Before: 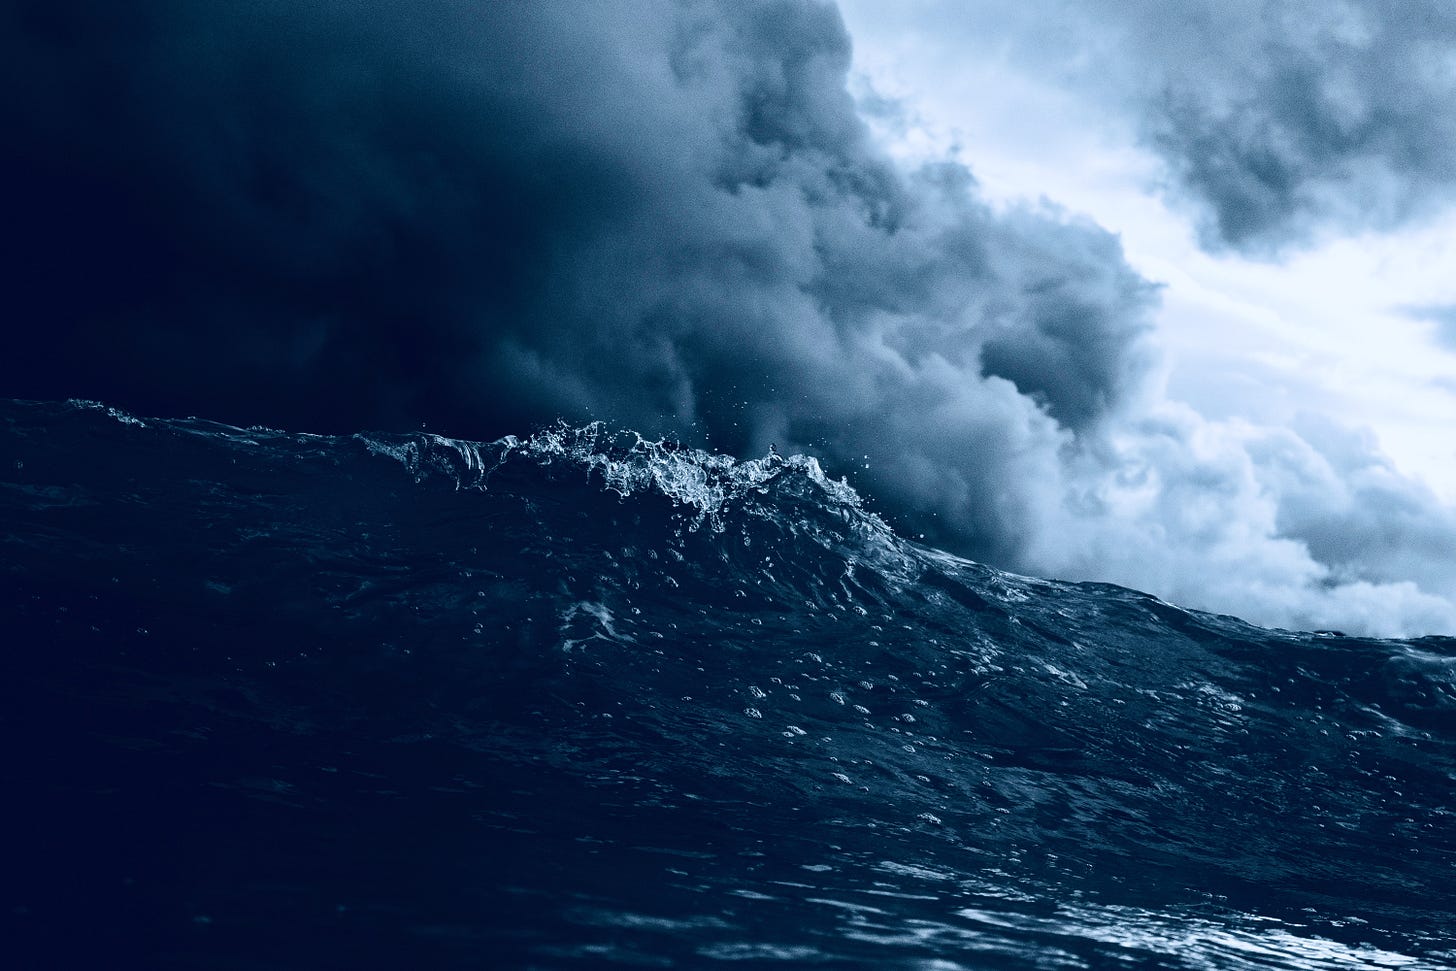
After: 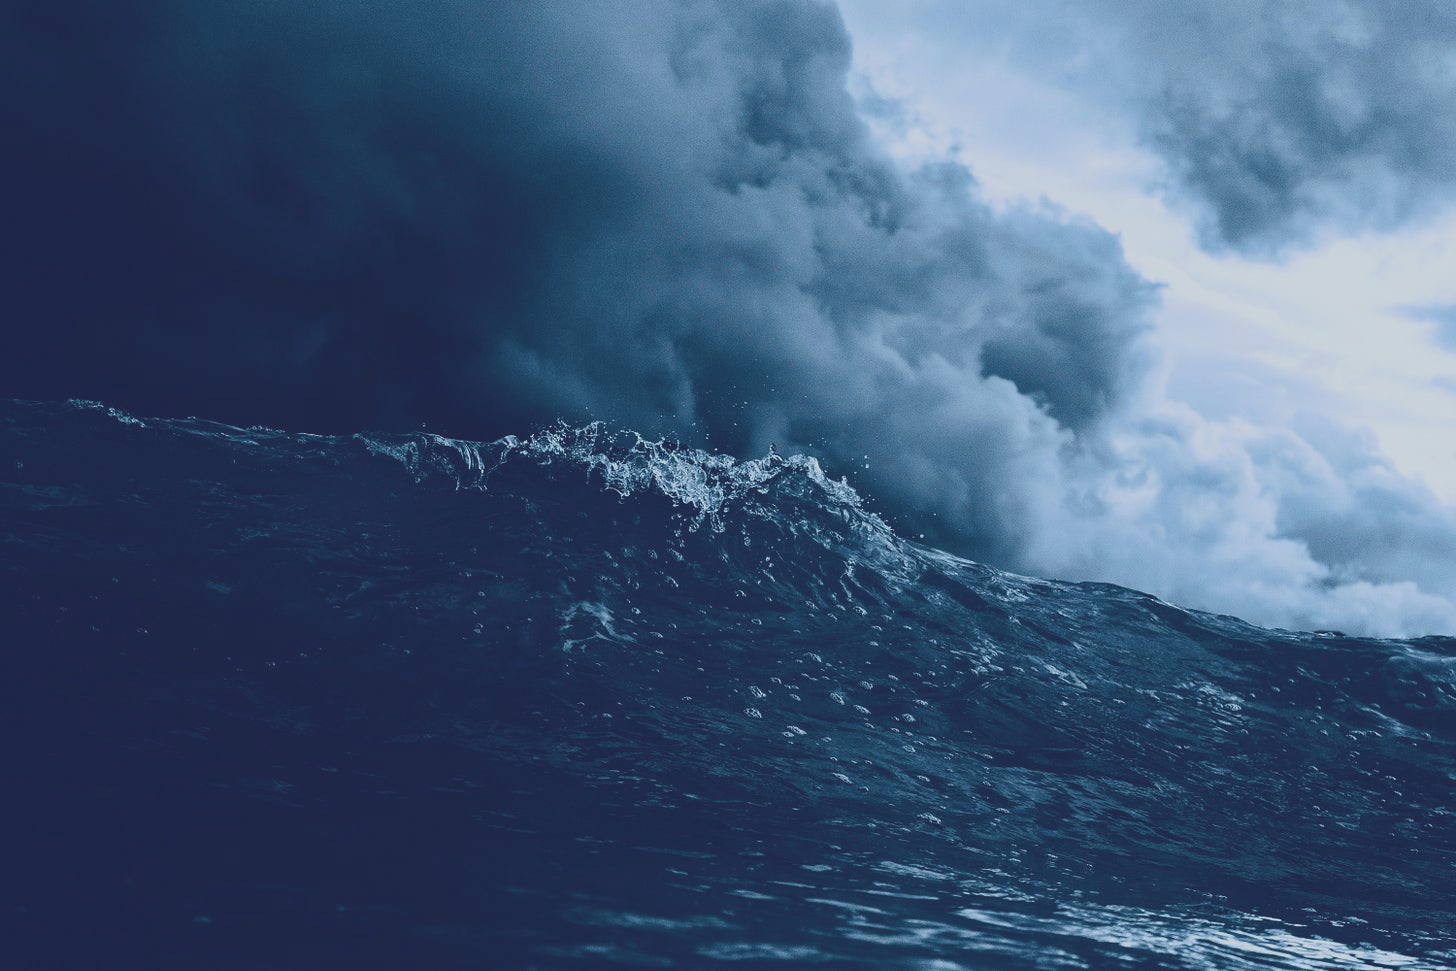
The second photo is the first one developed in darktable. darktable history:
contrast brightness saturation: contrast -0.271
